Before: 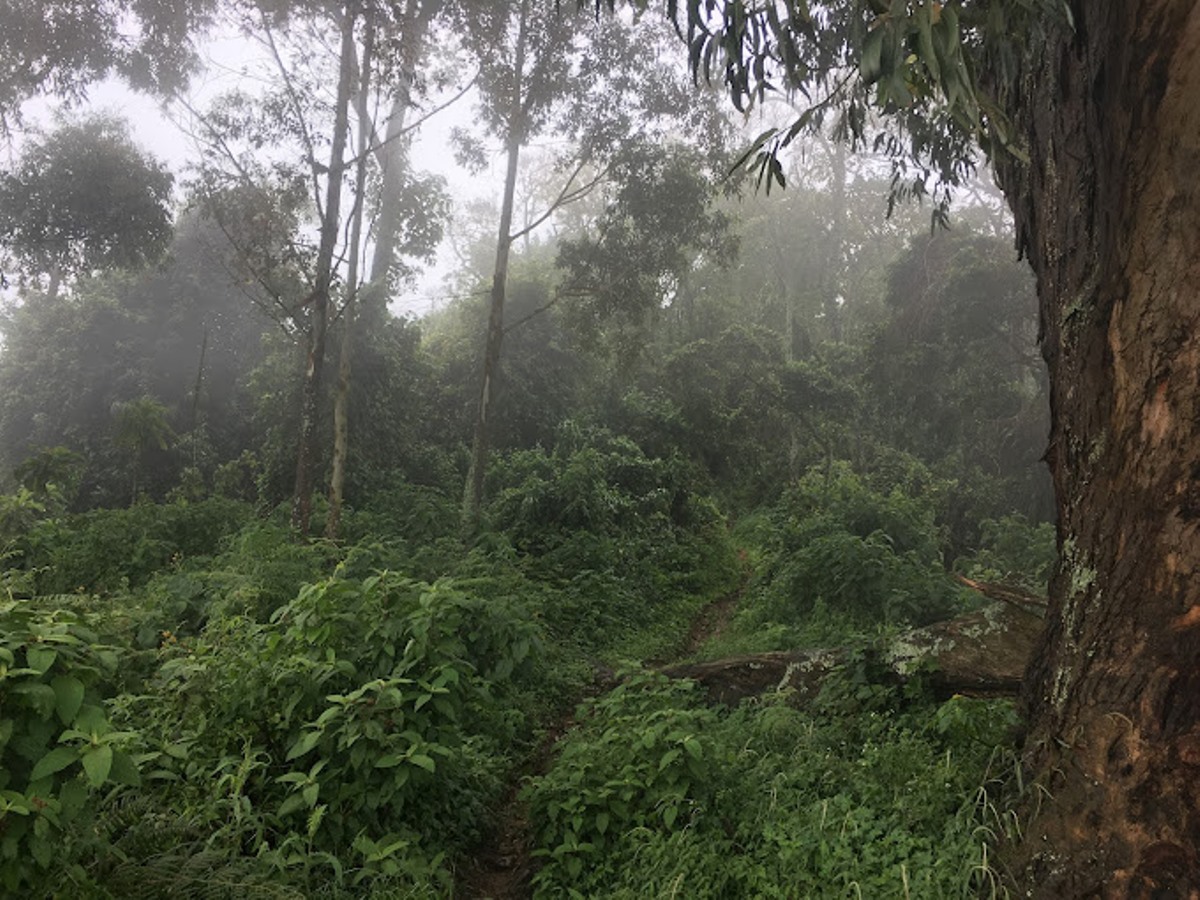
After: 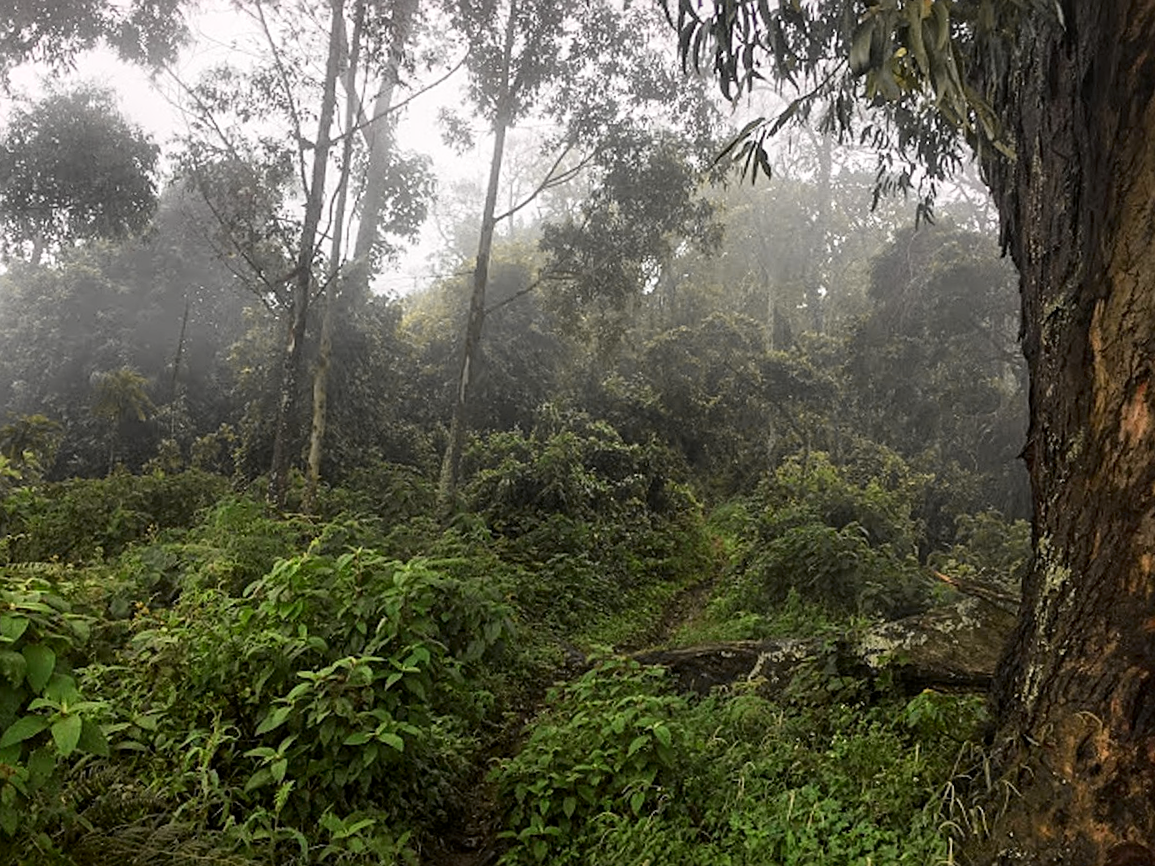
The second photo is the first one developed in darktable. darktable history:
sharpen: on, module defaults
local contrast: on, module defaults
tone curve: curves: ch0 [(0, 0.008) (0.107, 0.083) (0.283, 0.287) (0.461, 0.498) (0.64, 0.691) (0.822, 0.869) (0.998, 0.978)]; ch1 [(0, 0) (0.323, 0.339) (0.438, 0.422) (0.473, 0.487) (0.502, 0.502) (0.527, 0.53) (0.561, 0.583) (0.608, 0.629) (0.669, 0.704) (0.859, 0.899) (1, 1)]; ch2 [(0, 0) (0.33, 0.347) (0.421, 0.456) (0.473, 0.498) (0.502, 0.504) (0.522, 0.524) (0.549, 0.567) (0.585, 0.627) (0.676, 0.724) (1, 1)], color space Lab, independent channels, preserve colors none
crop and rotate: angle -1.69°
white balance: emerald 1
